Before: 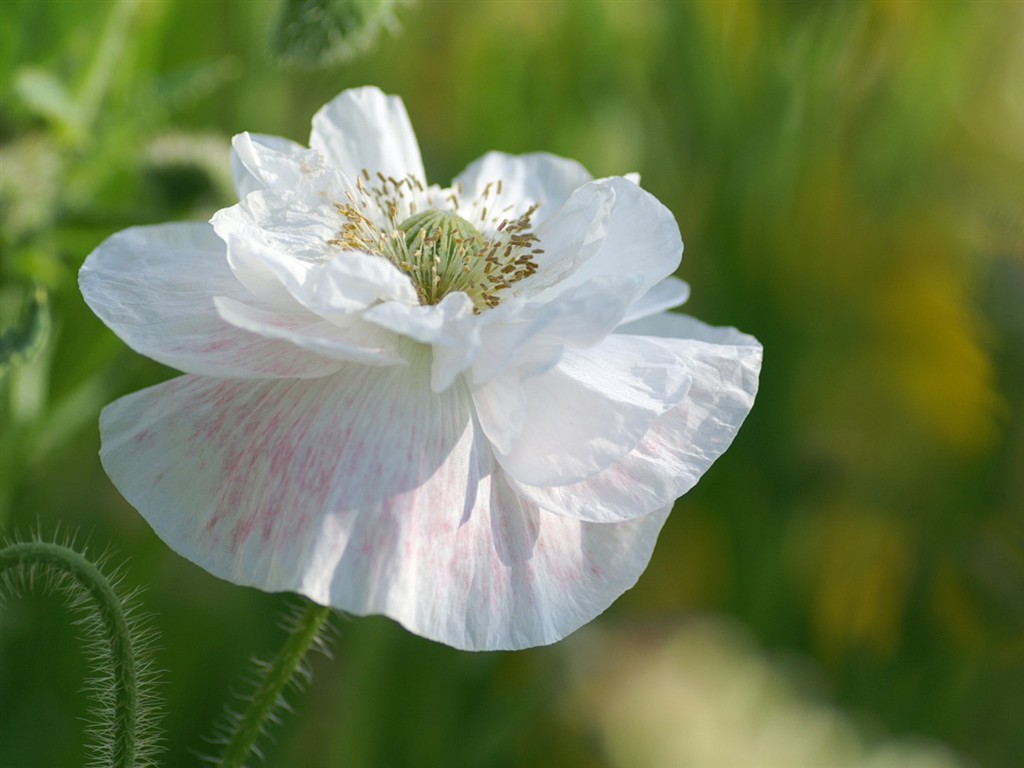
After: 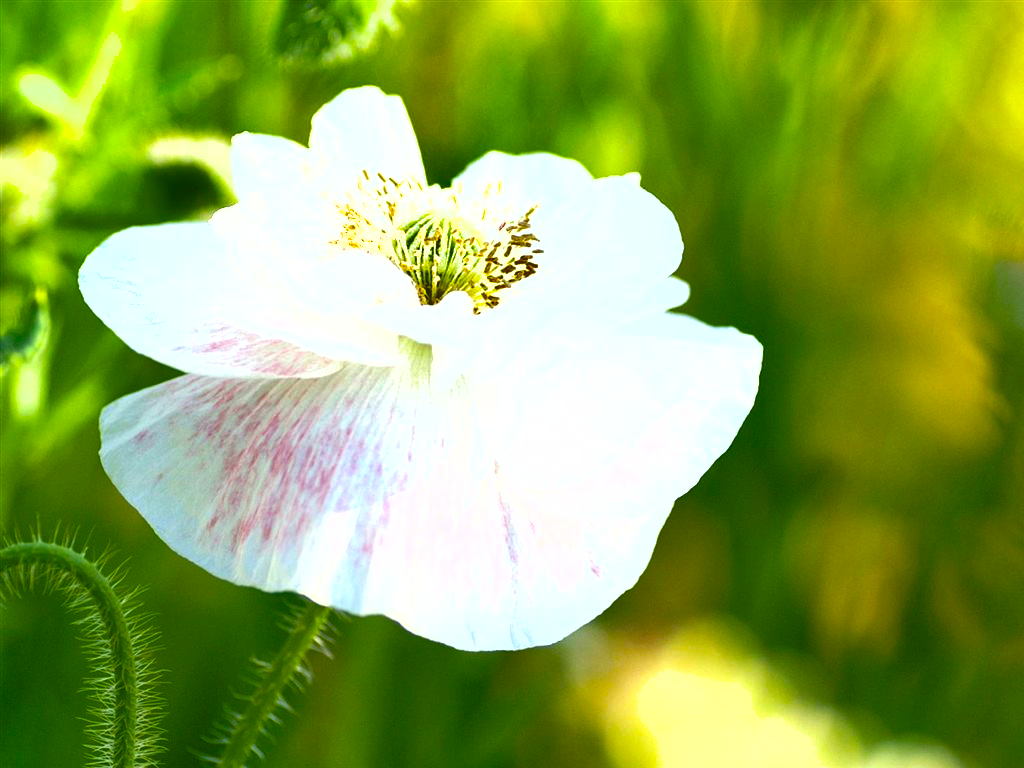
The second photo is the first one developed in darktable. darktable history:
color balance rgb: linear chroma grading › global chroma 9%, perceptual saturation grading › global saturation 36%, perceptual saturation grading › shadows 35%, perceptual brilliance grading › global brilliance 15%, perceptual brilliance grading › shadows -35%, global vibrance 15%
exposure: black level correction 0, exposure 1.1 EV, compensate exposure bias true, compensate highlight preservation false
shadows and highlights: low approximation 0.01, soften with gaussian
